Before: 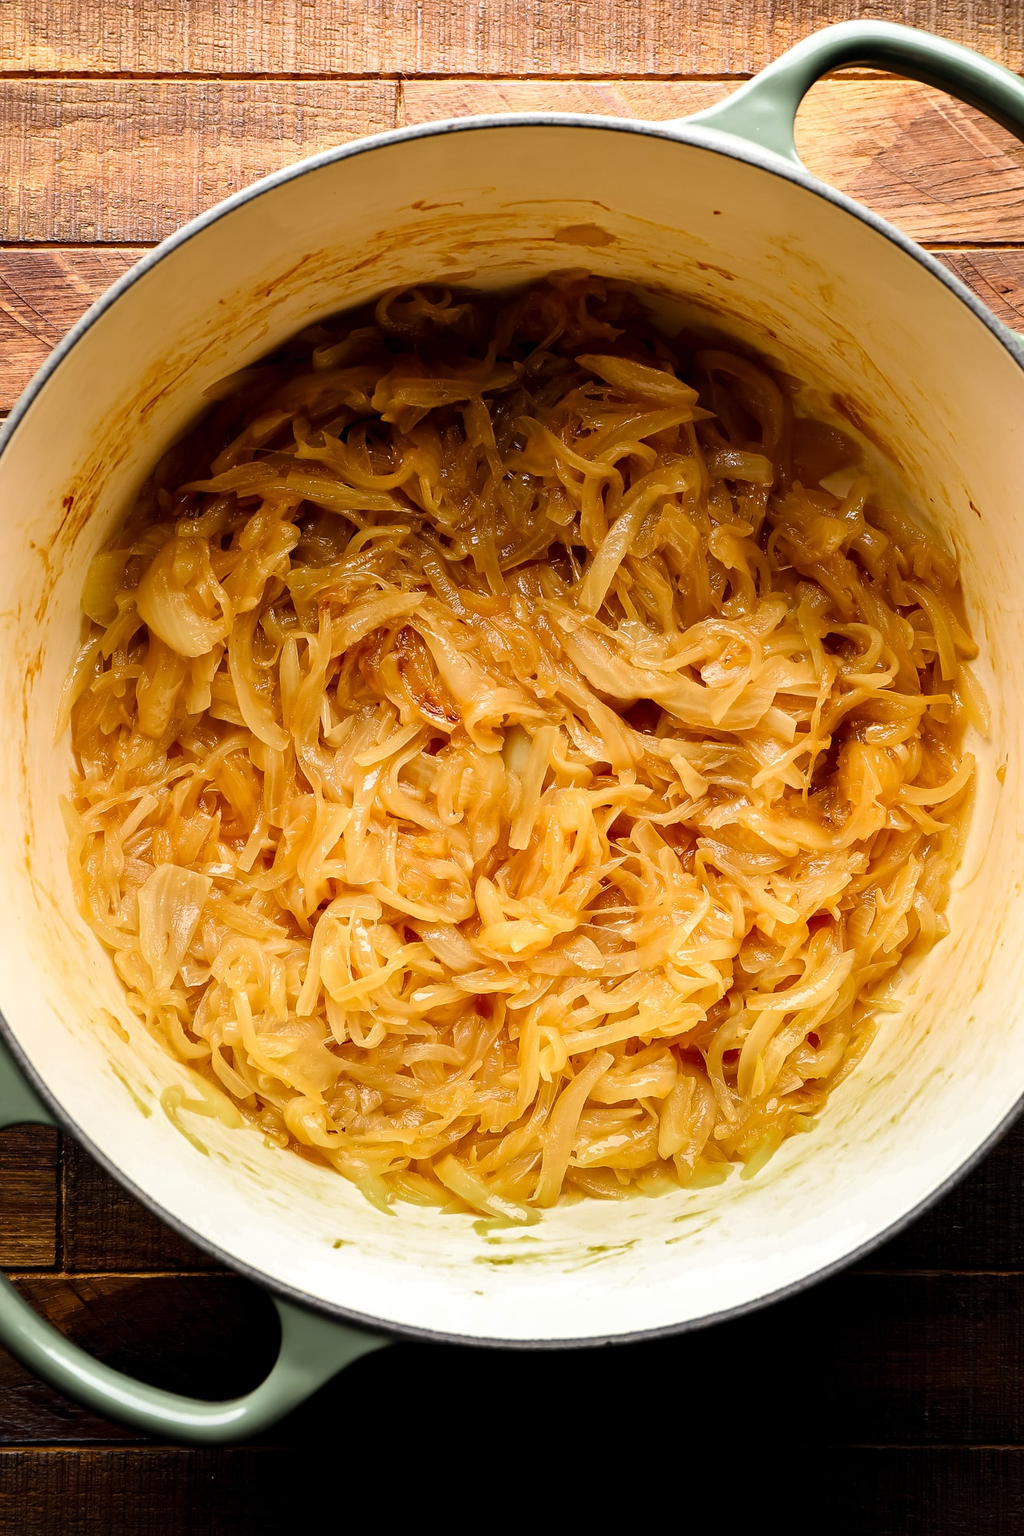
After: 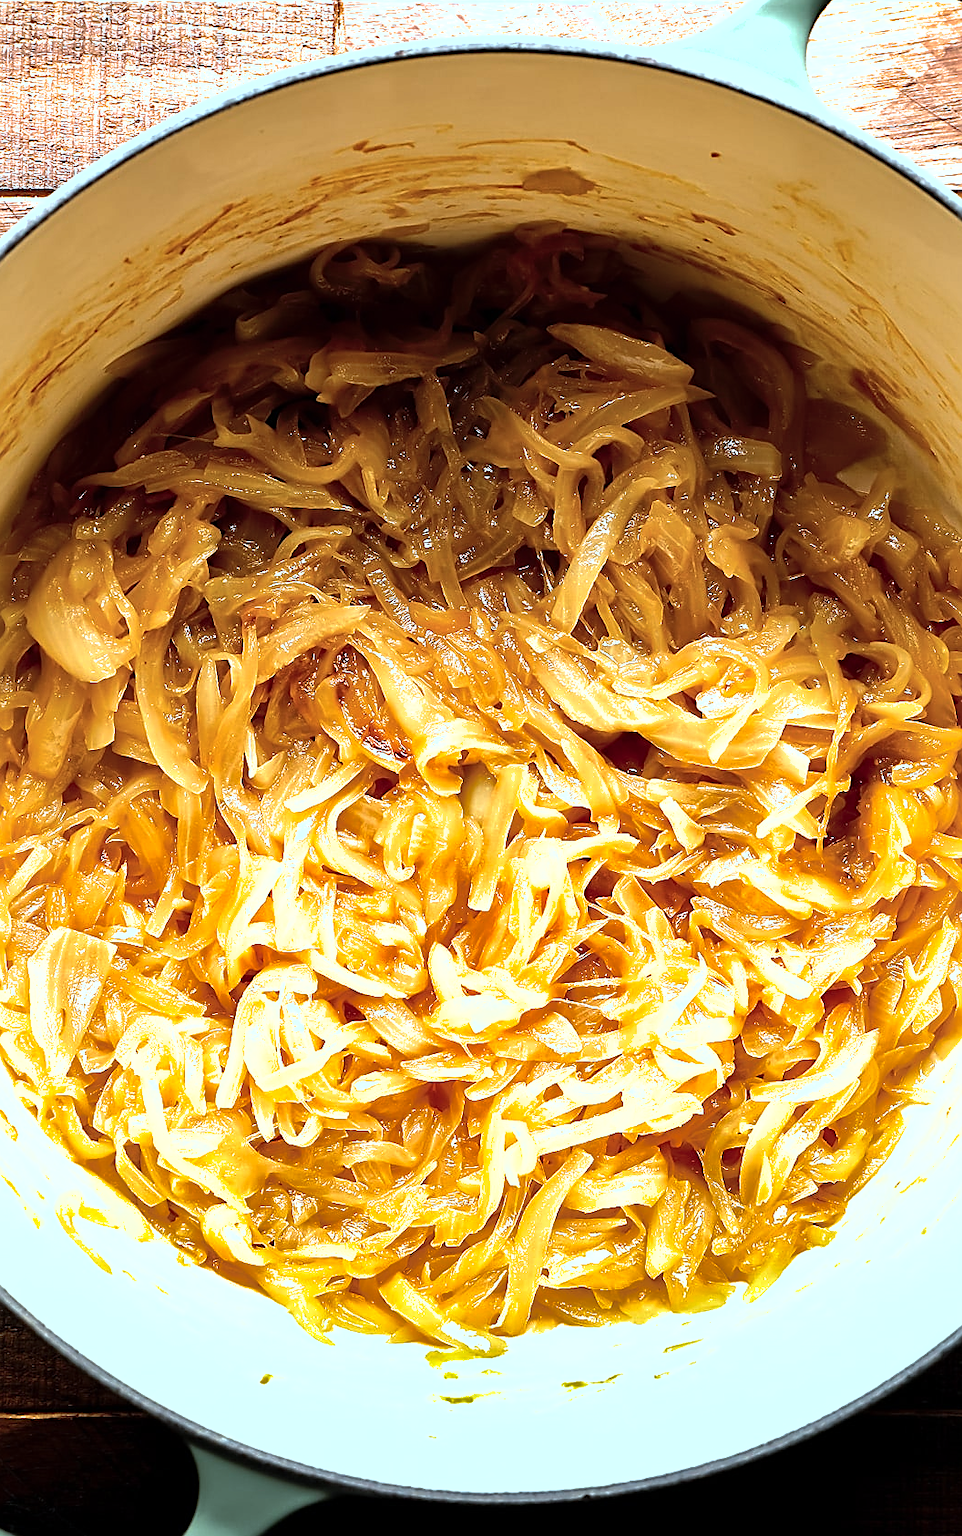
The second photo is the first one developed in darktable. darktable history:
sharpen: on, module defaults
shadows and highlights: on, module defaults
tone equalizer: -8 EV -1.08 EV, -7 EV -1.01 EV, -6 EV -0.867 EV, -5 EV -0.578 EV, -3 EV 0.578 EV, -2 EV 0.867 EV, -1 EV 1.01 EV, +0 EV 1.08 EV, edges refinement/feathering 500, mask exposure compensation -1.57 EV, preserve details no
crop: left 11.225%, top 5.381%, right 9.565%, bottom 10.314%
color correction: highlights a* -10.69, highlights b* -19.19
